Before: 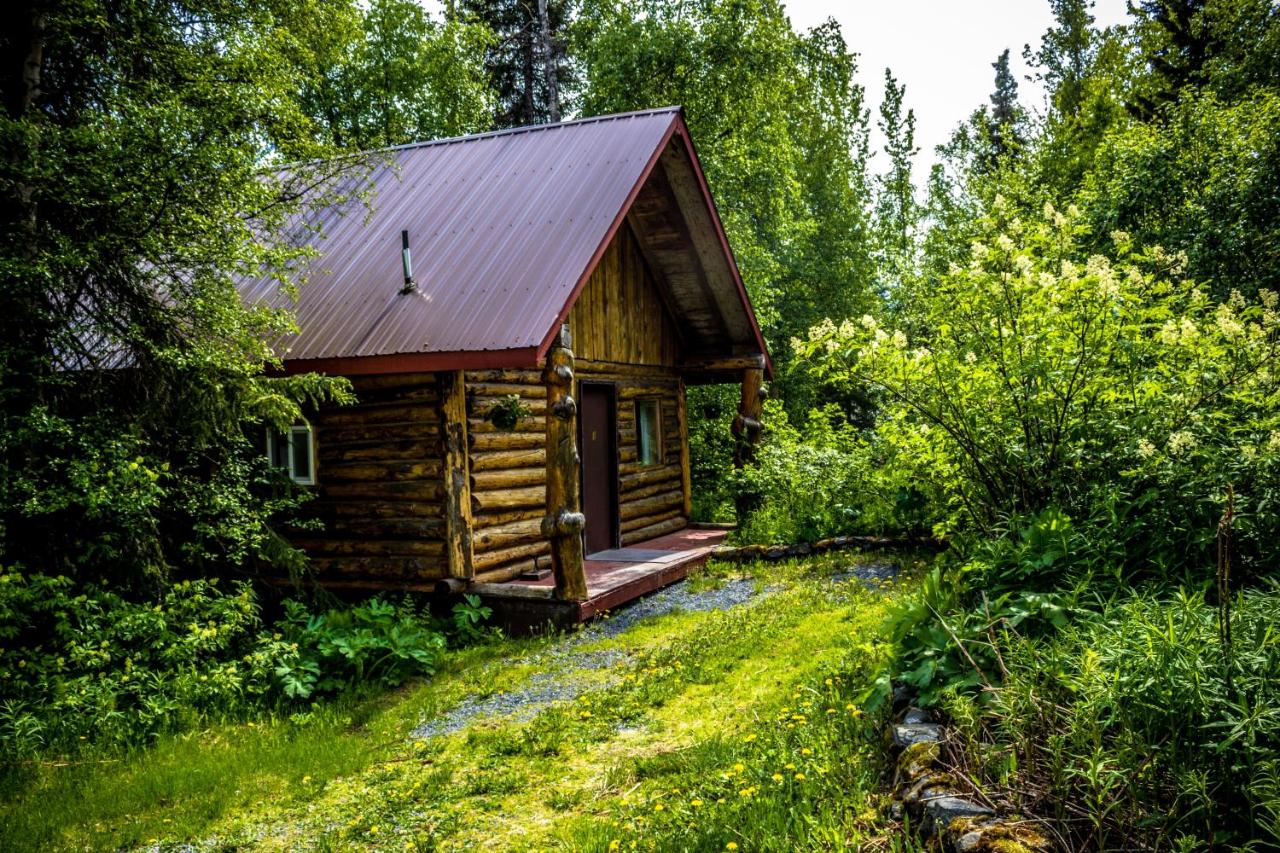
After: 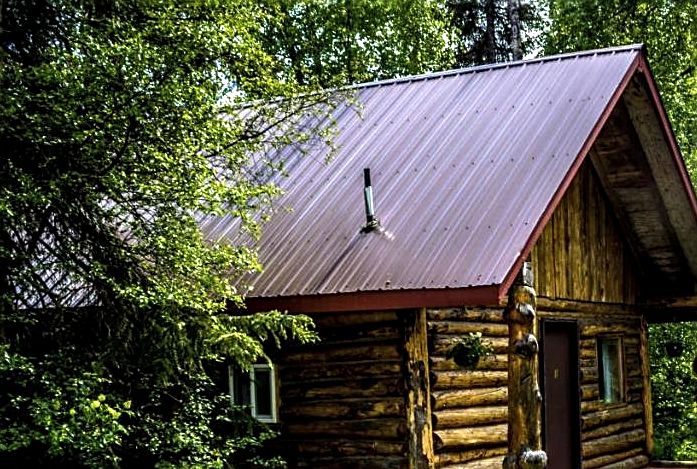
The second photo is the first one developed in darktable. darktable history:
tone equalizer: -8 EV -0.455 EV, -7 EV -0.38 EV, -6 EV -0.303 EV, -5 EV -0.255 EV, -3 EV 0.19 EV, -2 EV 0.326 EV, -1 EV 0.413 EV, +0 EV 0.41 EV, edges refinement/feathering 500, mask exposure compensation -1.57 EV, preserve details no
contrast brightness saturation: saturation -0.047
local contrast: highlights 101%, shadows 100%, detail 120%, midtone range 0.2
crop and rotate: left 3.039%, top 7.387%, right 42.465%, bottom 37.621%
exposure: black level correction 0, exposure 0.198 EV, compensate highlight preservation false
sharpen: on, module defaults
